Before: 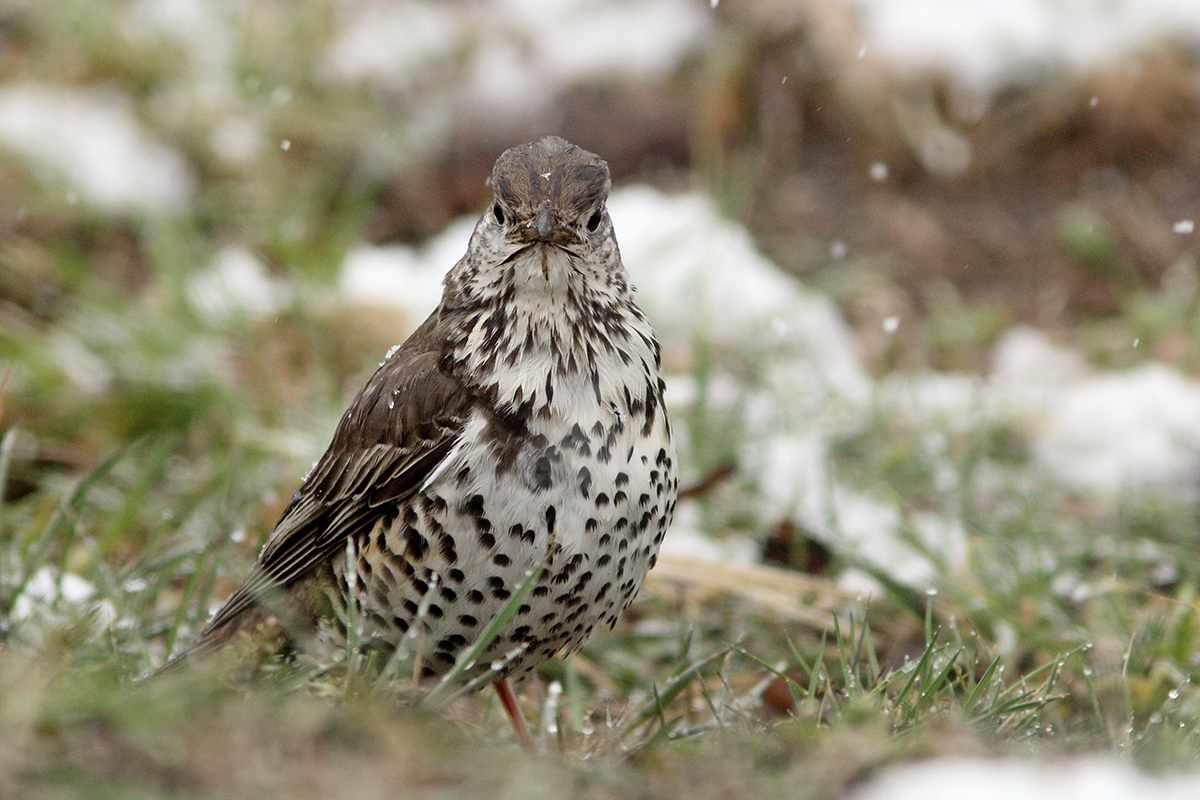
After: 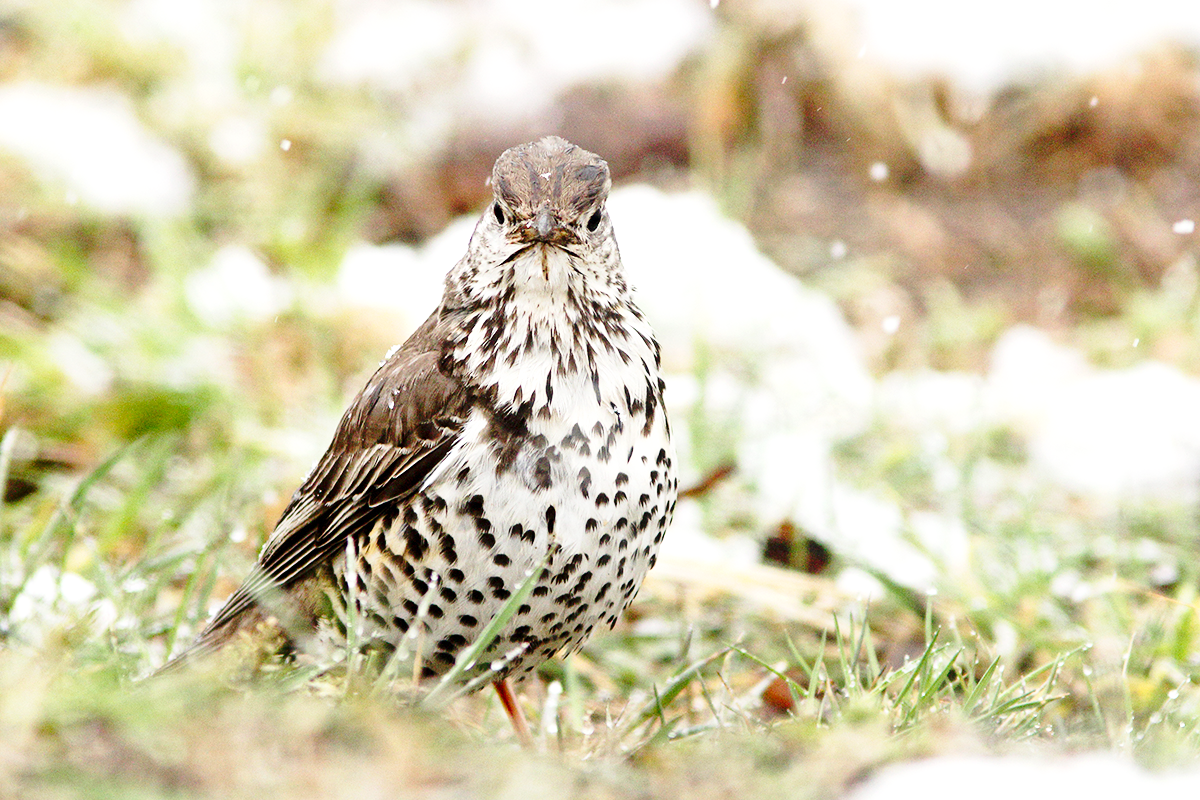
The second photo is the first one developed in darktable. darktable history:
color zones: curves: ch0 [(0, 0.487) (0.241, 0.395) (0.434, 0.373) (0.658, 0.412) (0.838, 0.487)]; ch1 [(0, 0) (0.053, 0.053) (0.211, 0.202) (0.579, 0.259) (0.781, 0.241)], mix -121.9%
shadows and highlights: radius 333.9, shadows 64.85, highlights 6.28, compress 87.65%, soften with gaussian
base curve: curves: ch0 [(0, 0) (0.028, 0.03) (0.121, 0.232) (0.46, 0.748) (0.859, 0.968) (1, 1)], preserve colors none
exposure: exposure 0.639 EV, compensate highlight preservation false
